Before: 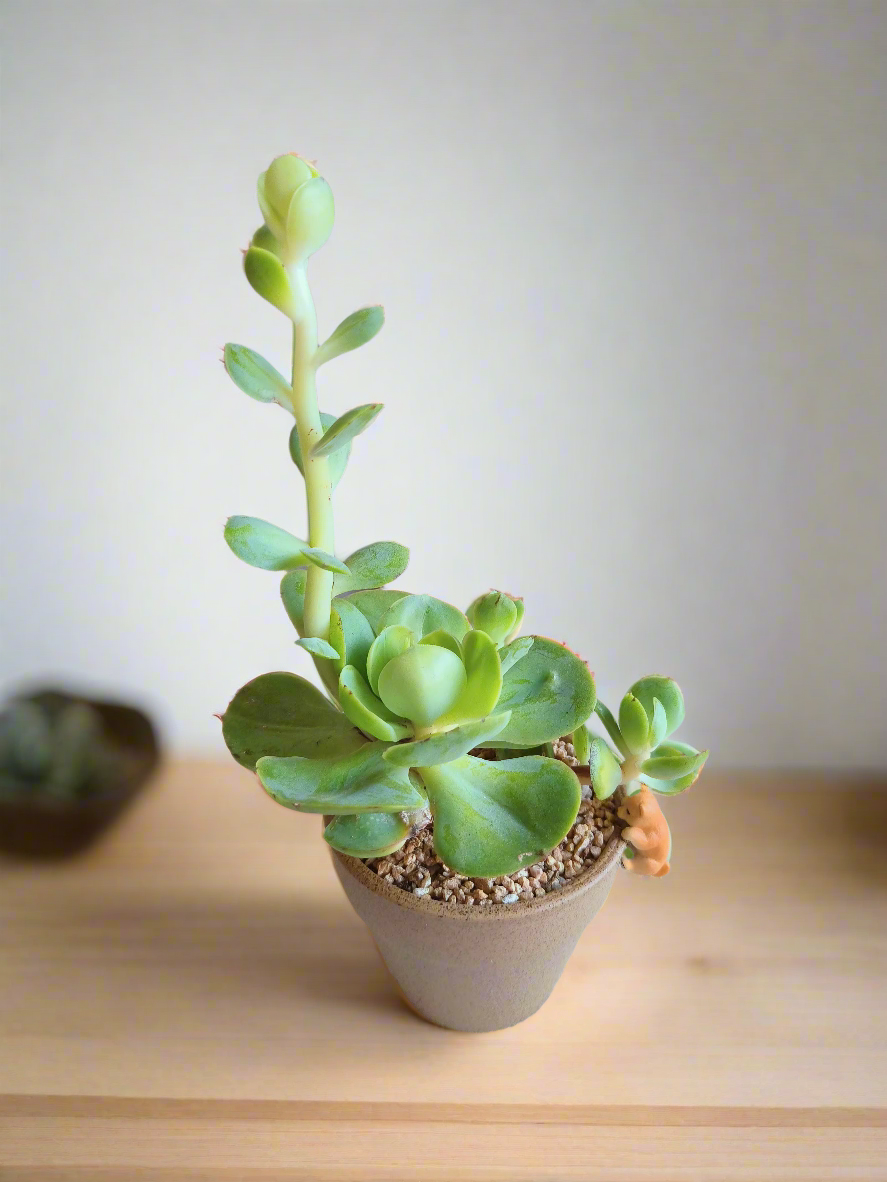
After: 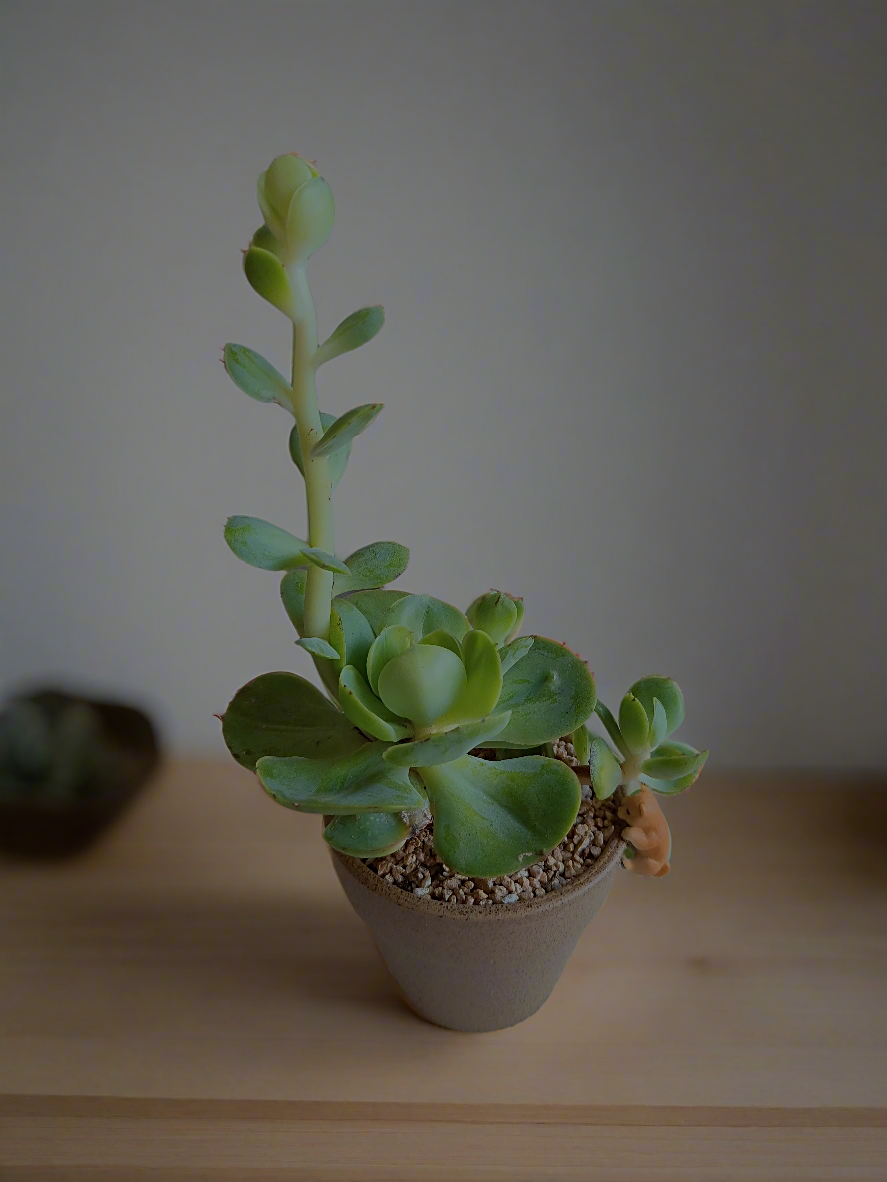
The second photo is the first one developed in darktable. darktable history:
sharpen: on, module defaults
exposure: exposure -1.926 EV, compensate highlight preservation false
